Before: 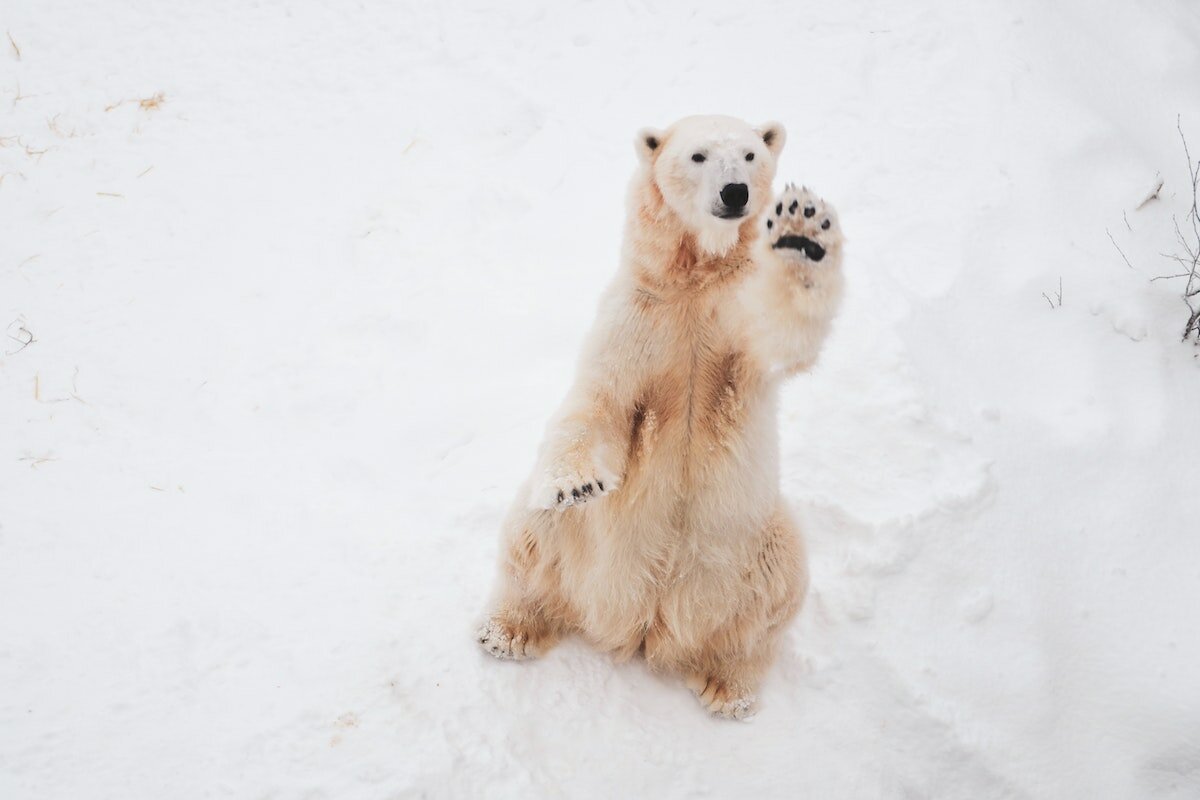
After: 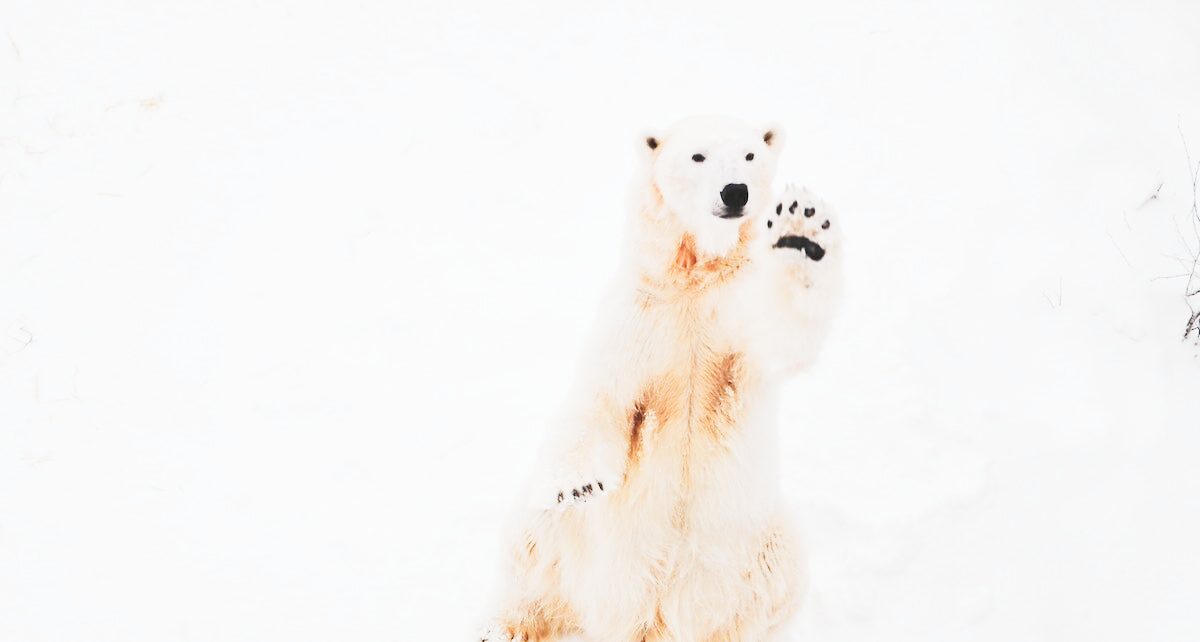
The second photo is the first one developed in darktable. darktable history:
tone curve: curves: ch0 [(0, 0) (0.003, 0.004) (0.011, 0.015) (0.025, 0.034) (0.044, 0.061) (0.069, 0.095) (0.1, 0.137) (0.136, 0.186) (0.177, 0.243) (0.224, 0.307) (0.277, 0.416) (0.335, 0.533) (0.399, 0.641) (0.468, 0.748) (0.543, 0.829) (0.623, 0.886) (0.709, 0.924) (0.801, 0.951) (0.898, 0.975) (1, 1)], preserve colors none
crop: bottom 19.644%
